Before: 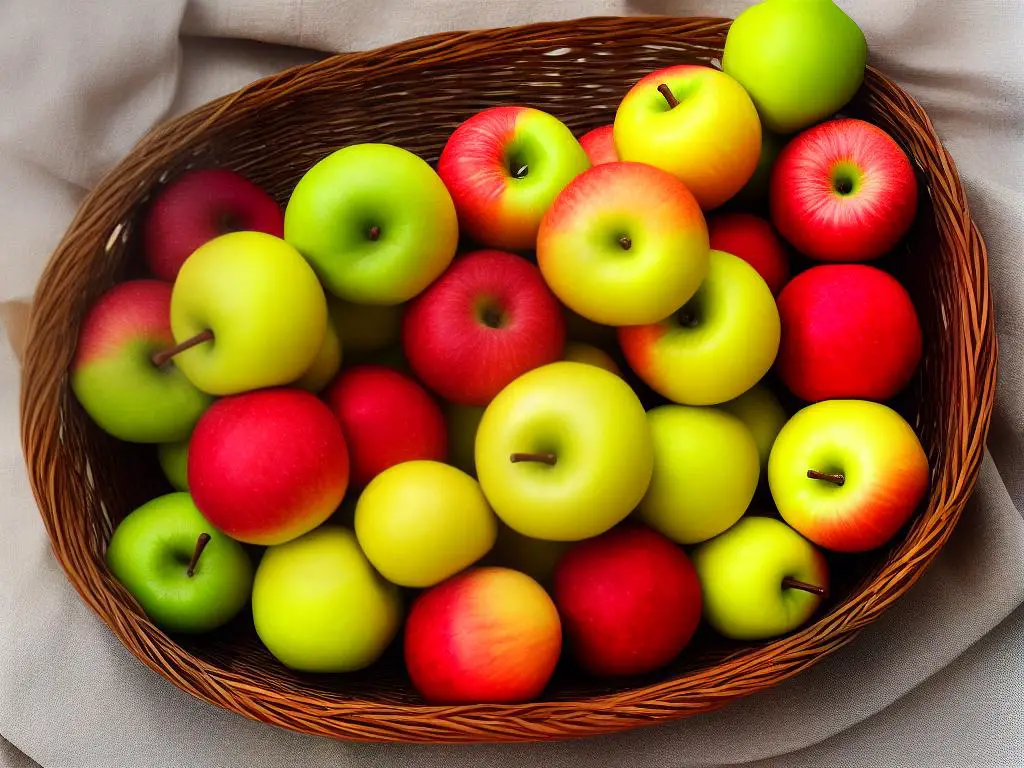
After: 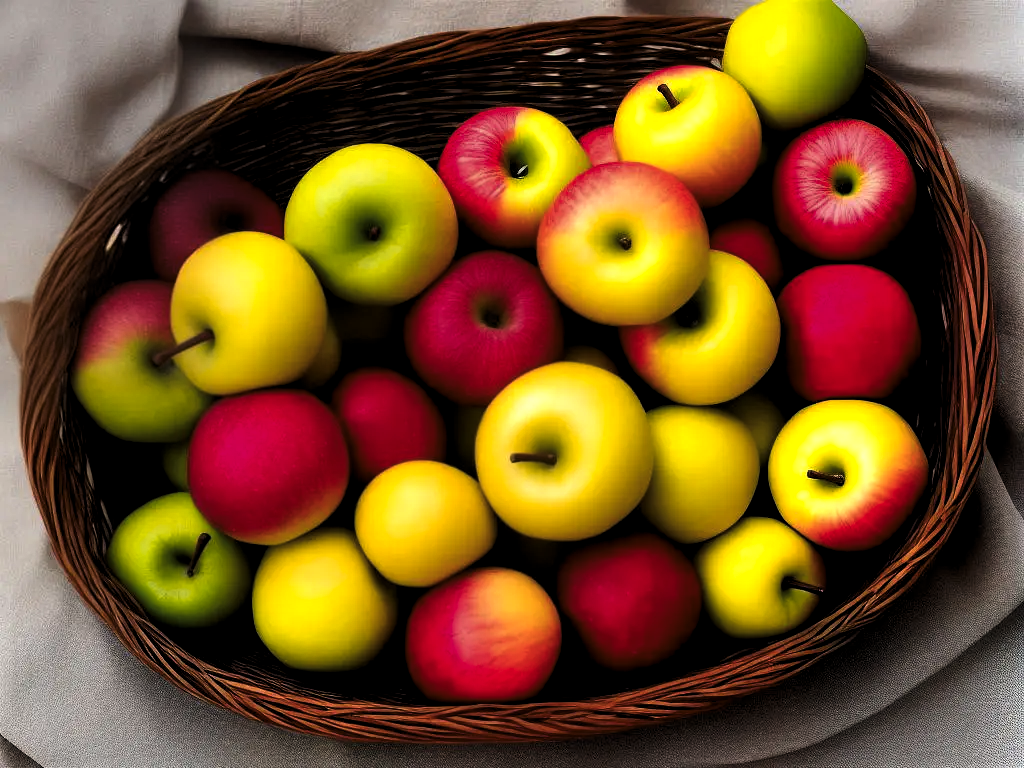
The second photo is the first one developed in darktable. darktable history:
levels: levels [0.101, 0.578, 0.953]
color zones: curves: ch1 [(0.309, 0.524) (0.41, 0.329) (0.508, 0.509)]; ch2 [(0.25, 0.457) (0.75, 0.5)]
